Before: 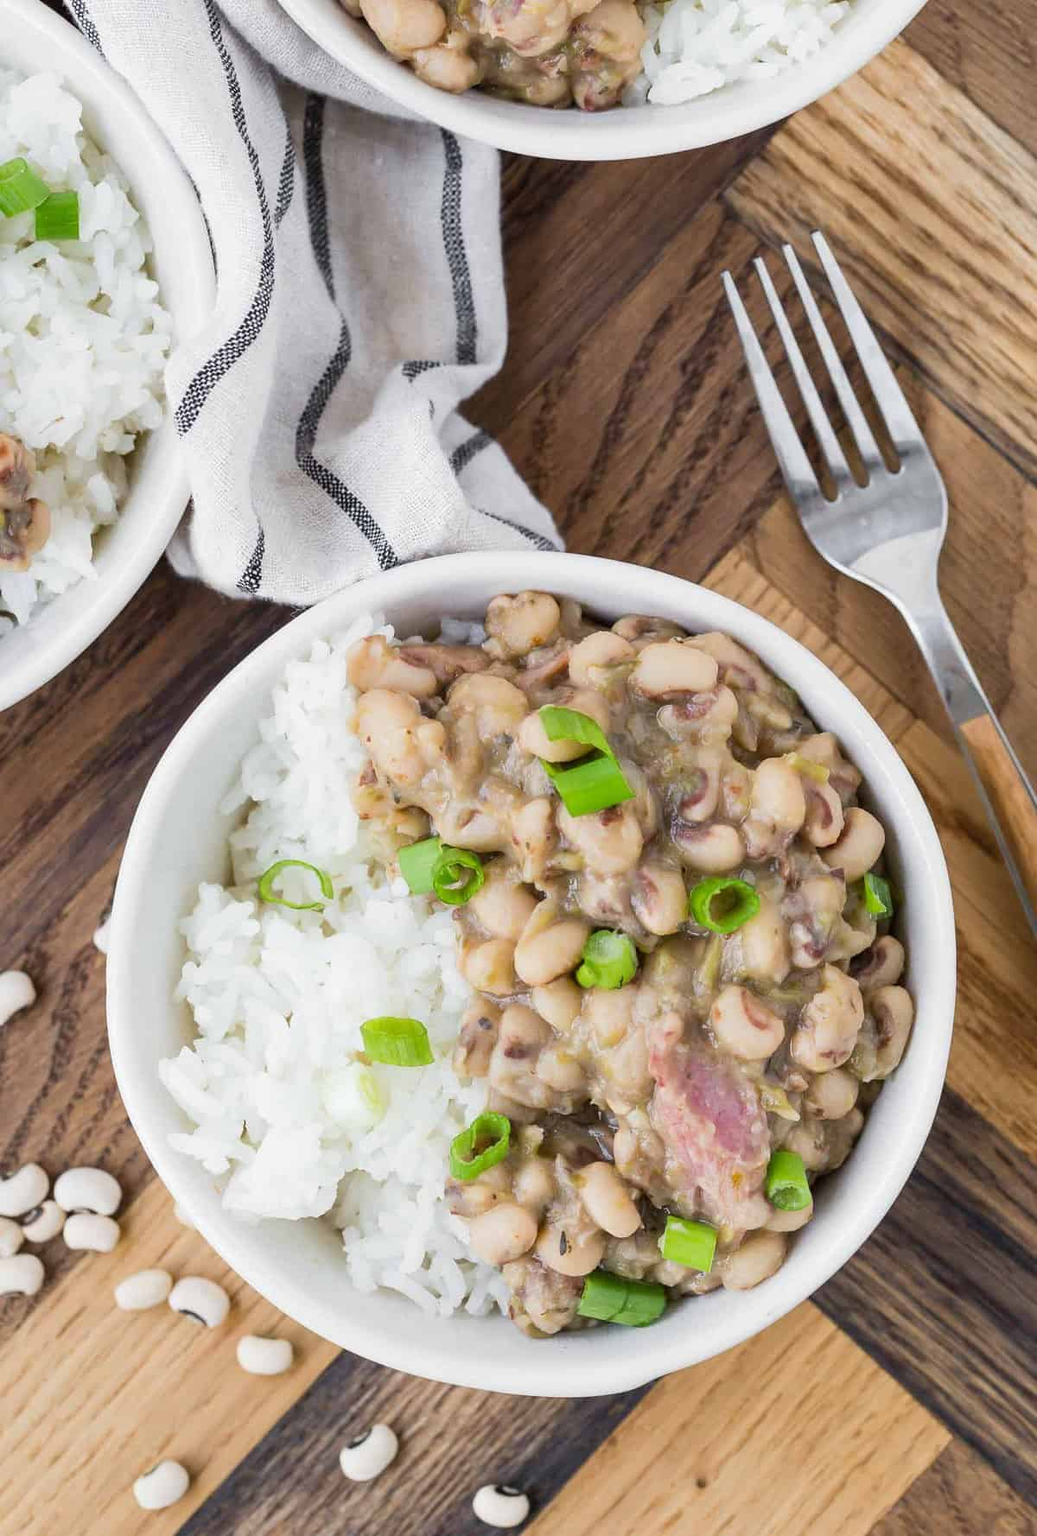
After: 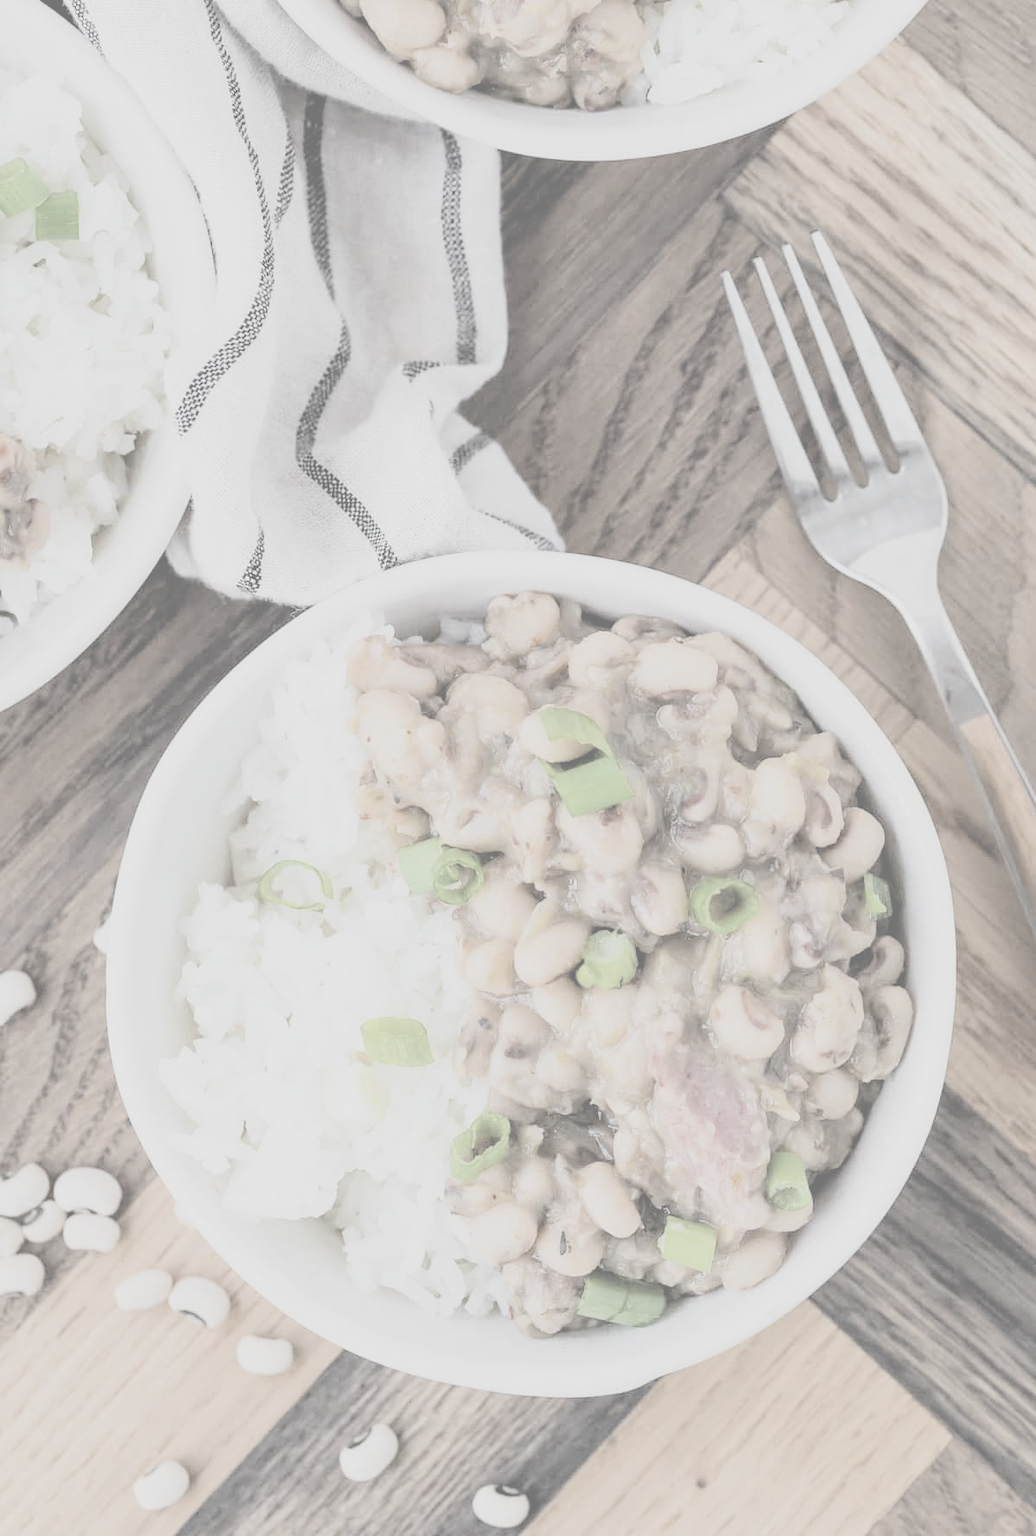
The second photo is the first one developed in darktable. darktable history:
contrast brightness saturation: contrast -0.328, brightness 0.754, saturation -0.798
filmic rgb: black relative exposure -16 EV, white relative exposure 6.27 EV, hardness 5.14, contrast 1.348
